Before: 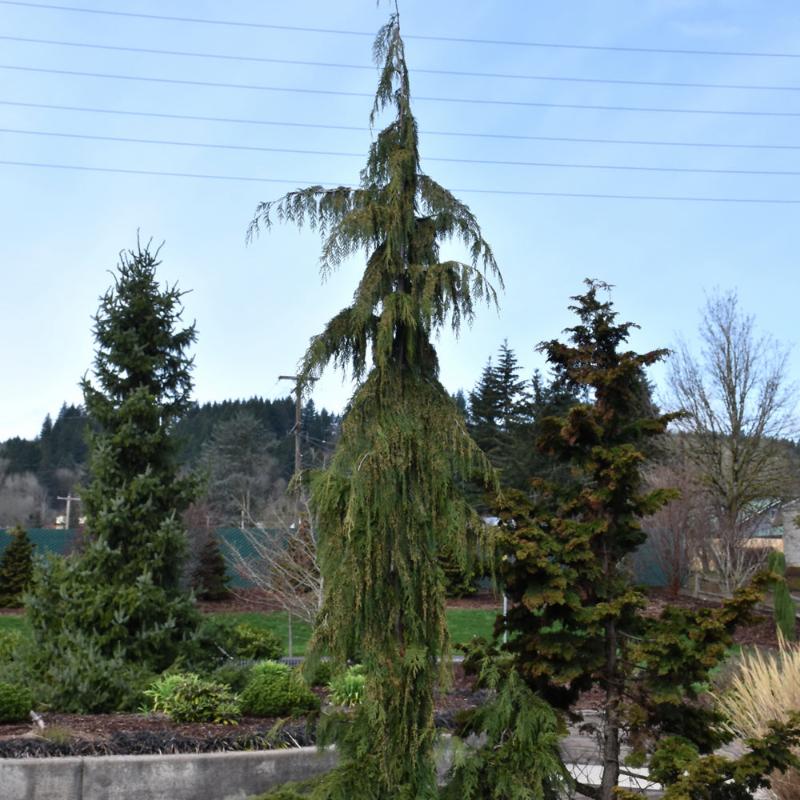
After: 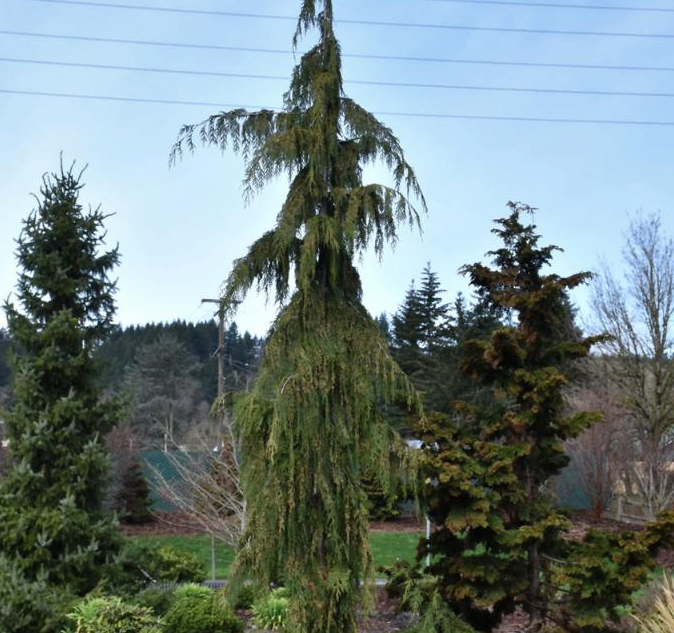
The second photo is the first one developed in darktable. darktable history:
shadows and highlights: shadows 34.08, highlights -34.95, soften with gaussian
crop and rotate: left 9.649%, top 9.676%, right 6.008%, bottom 11.173%
